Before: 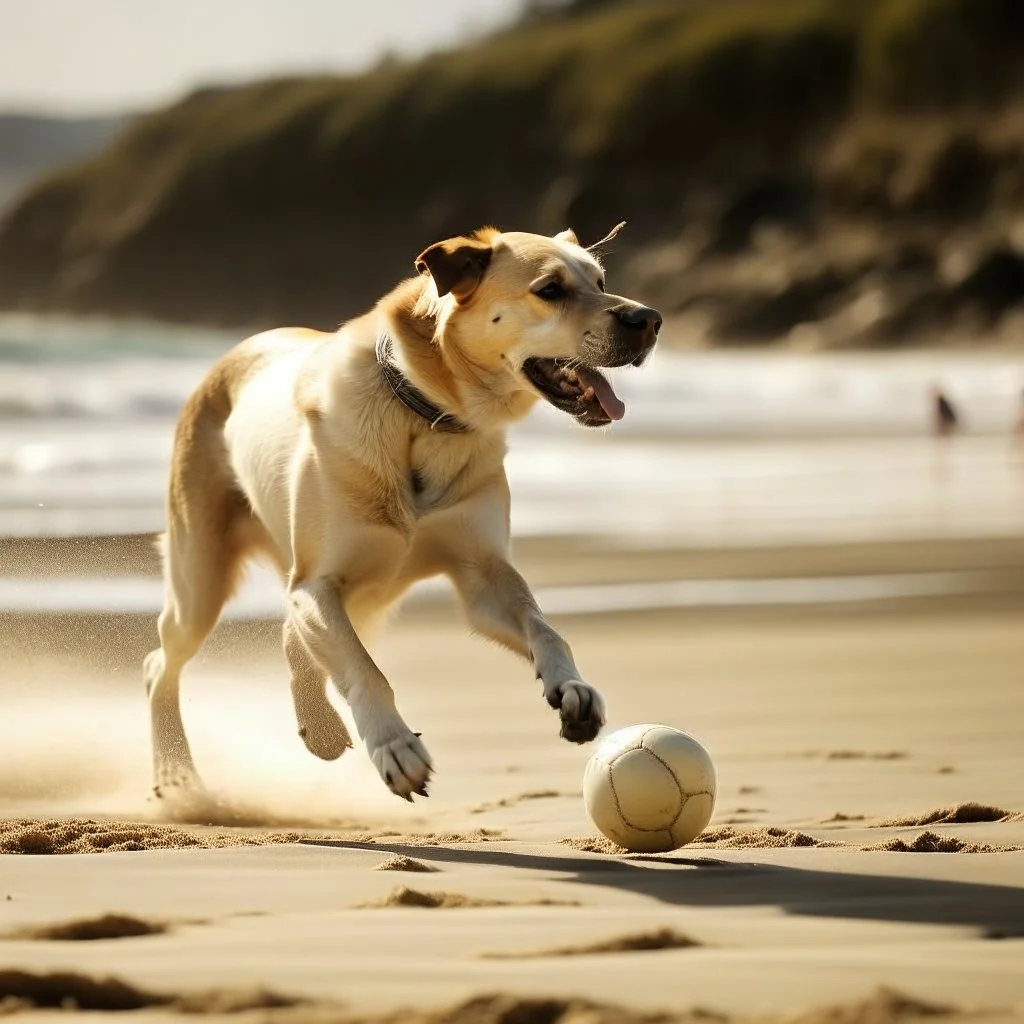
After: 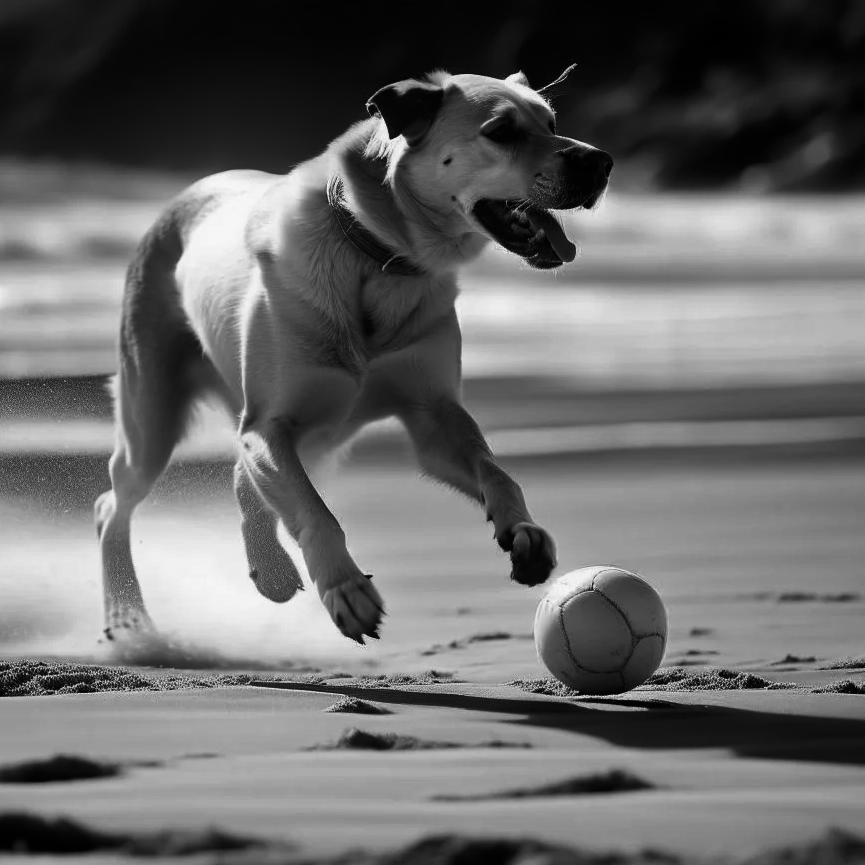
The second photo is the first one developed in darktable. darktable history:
crop and rotate: left 4.842%, top 15.51%, right 10.668%
bloom: size 15%, threshold 97%, strength 7%
levels: levels [0, 0.498, 1]
contrast brightness saturation: contrast -0.03, brightness -0.59, saturation -1
